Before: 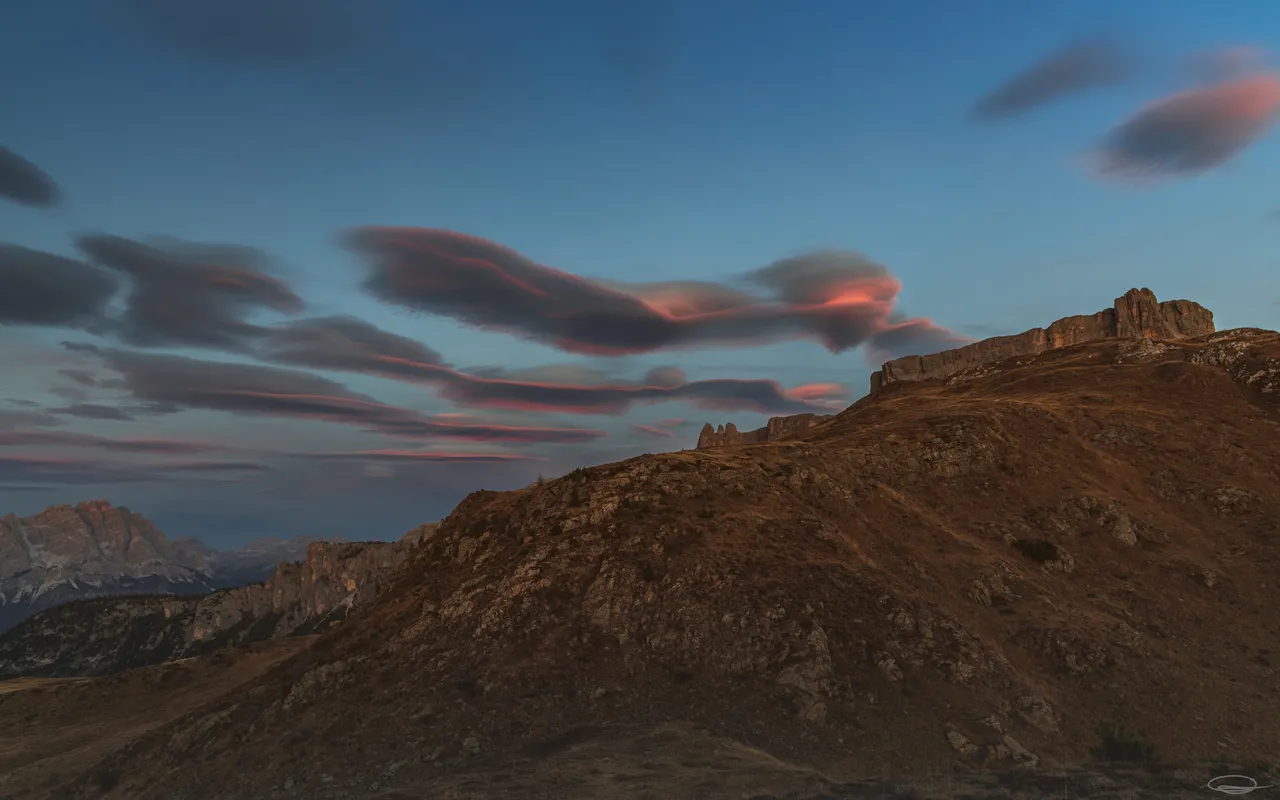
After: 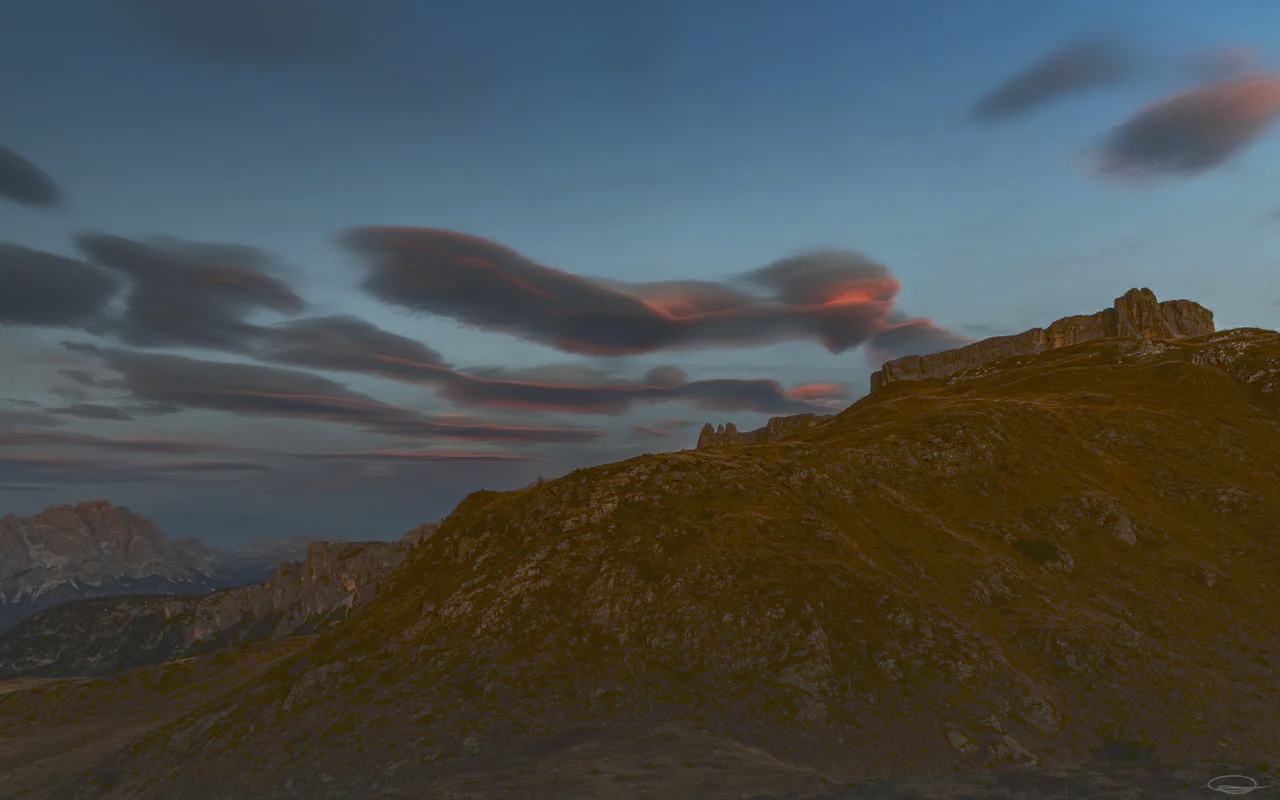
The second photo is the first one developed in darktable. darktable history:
color zones: curves: ch0 [(0, 0.5) (0.125, 0.4) (0.25, 0.5) (0.375, 0.4) (0.5, 0.4) (0.625, 0.6) (0.75, 0.6) (0.875, 0.5)]; ch1 [(0, 0.35) (0.125, 0.45) (0.25, 0.35) (0.375, 0.35) (0.5, 0.35) (0.625, 0.35) (0.75, 0.45) (0.875, 0.35)]; ch2 [(0, 0.6) (0.125, 0.5) (0.25, 0.5) (0.375, 0.6) (0.5, 0.6) (0.625, 0.5) (0.75, 0.5) (0.875, 0.5)]
tone curve: curves: ch0 [(0, 0) (0.003, 0.144) (0.011, 0.149) (0.025, 0.159) (0.044, 0.183) (0.069, 0.207) (0.1, 0.236) (0.136, 0.269) (0.177, 0.303) (0.224, 0.339) (0.277, 0.38) (0.335, 0.428) (0.399, 0.478) (0.468, 0.539) (0.543, 0.604) (0.623, 0.679) (0.709, 0.755) (0.801, 0.836) (0.898, 0.918) (1, 1)], preserve colors none
contrast brightness saturation: contrast 0.129, brightness -0.225, saturation 0.147
